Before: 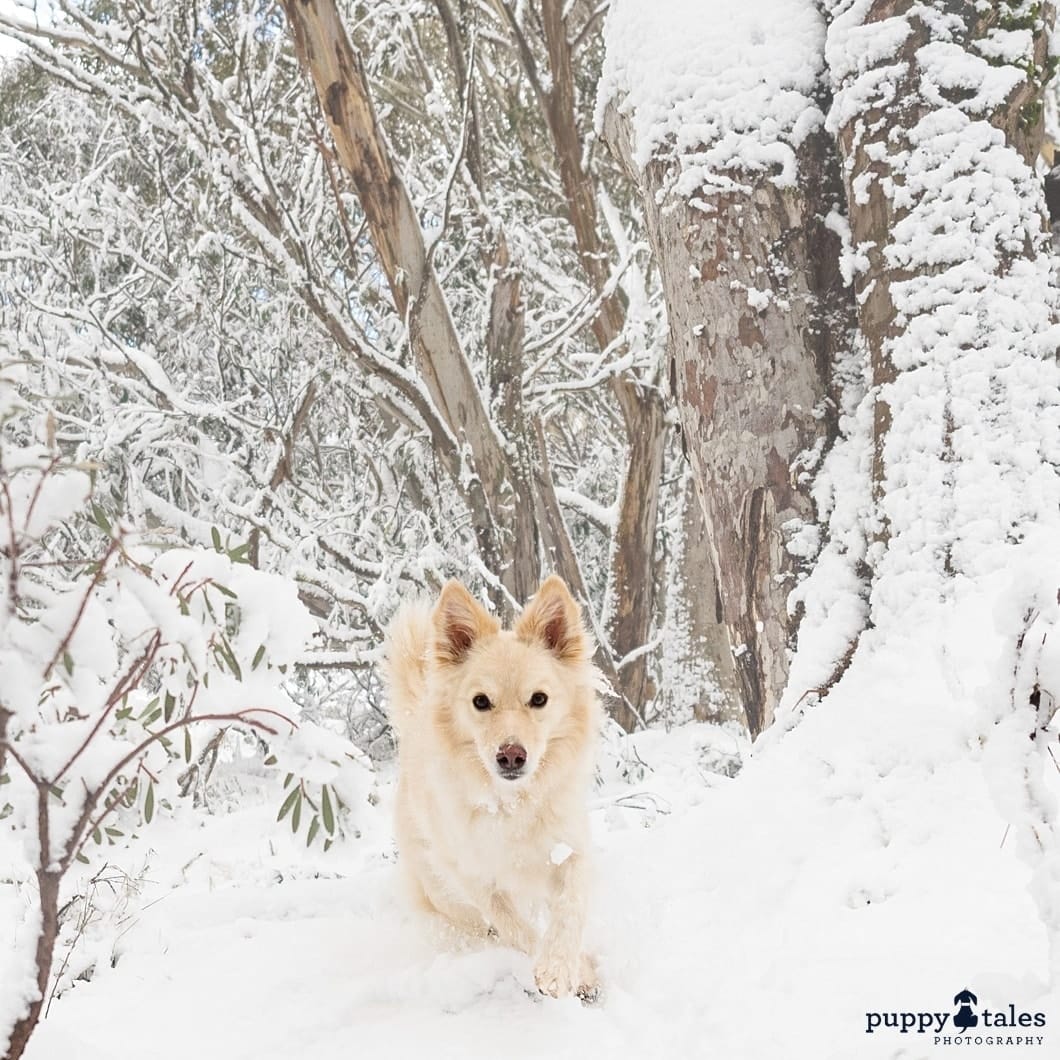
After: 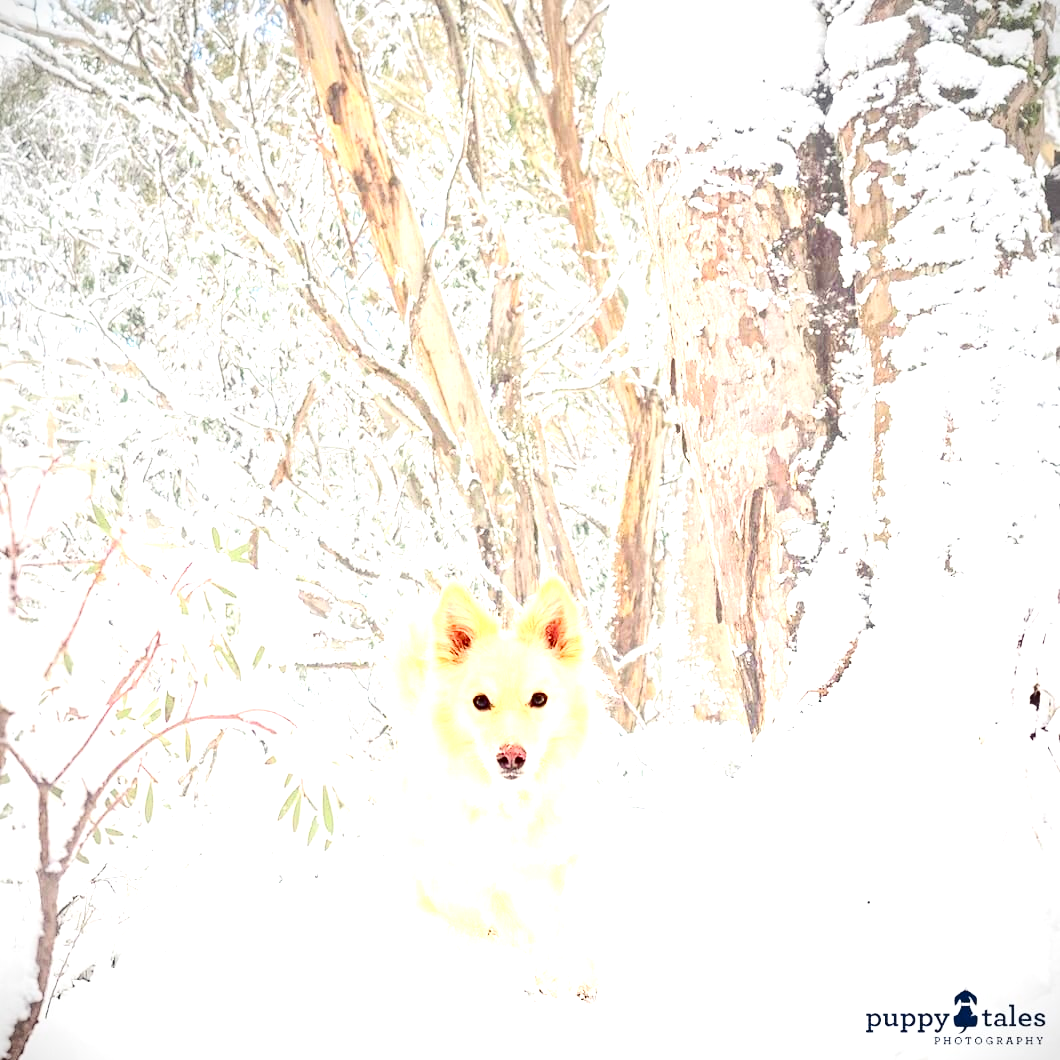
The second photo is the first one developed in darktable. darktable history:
contrast brightness saturation: contrast 0.264, brightness 0.022, saturation 0.866
exposure: black level correction 0, exposure 1.029 EV, compensate highlight preservation false
color balance rgb: shadows lift › chroma 3.251%, shadows lift › hue 277.81°, perceptual saturation grading › global saturation 0.151%, perceptual saturation grading › highlights -30.101%, perceptual saturation grading › shadows 19.888%, perceptual brilliance grading › global brilliance 18.407%, global vibrance 7.069%, saturation formula JzAzBz (2021)
vignetting: fall-off radius 60.06%, automatic ratio true
